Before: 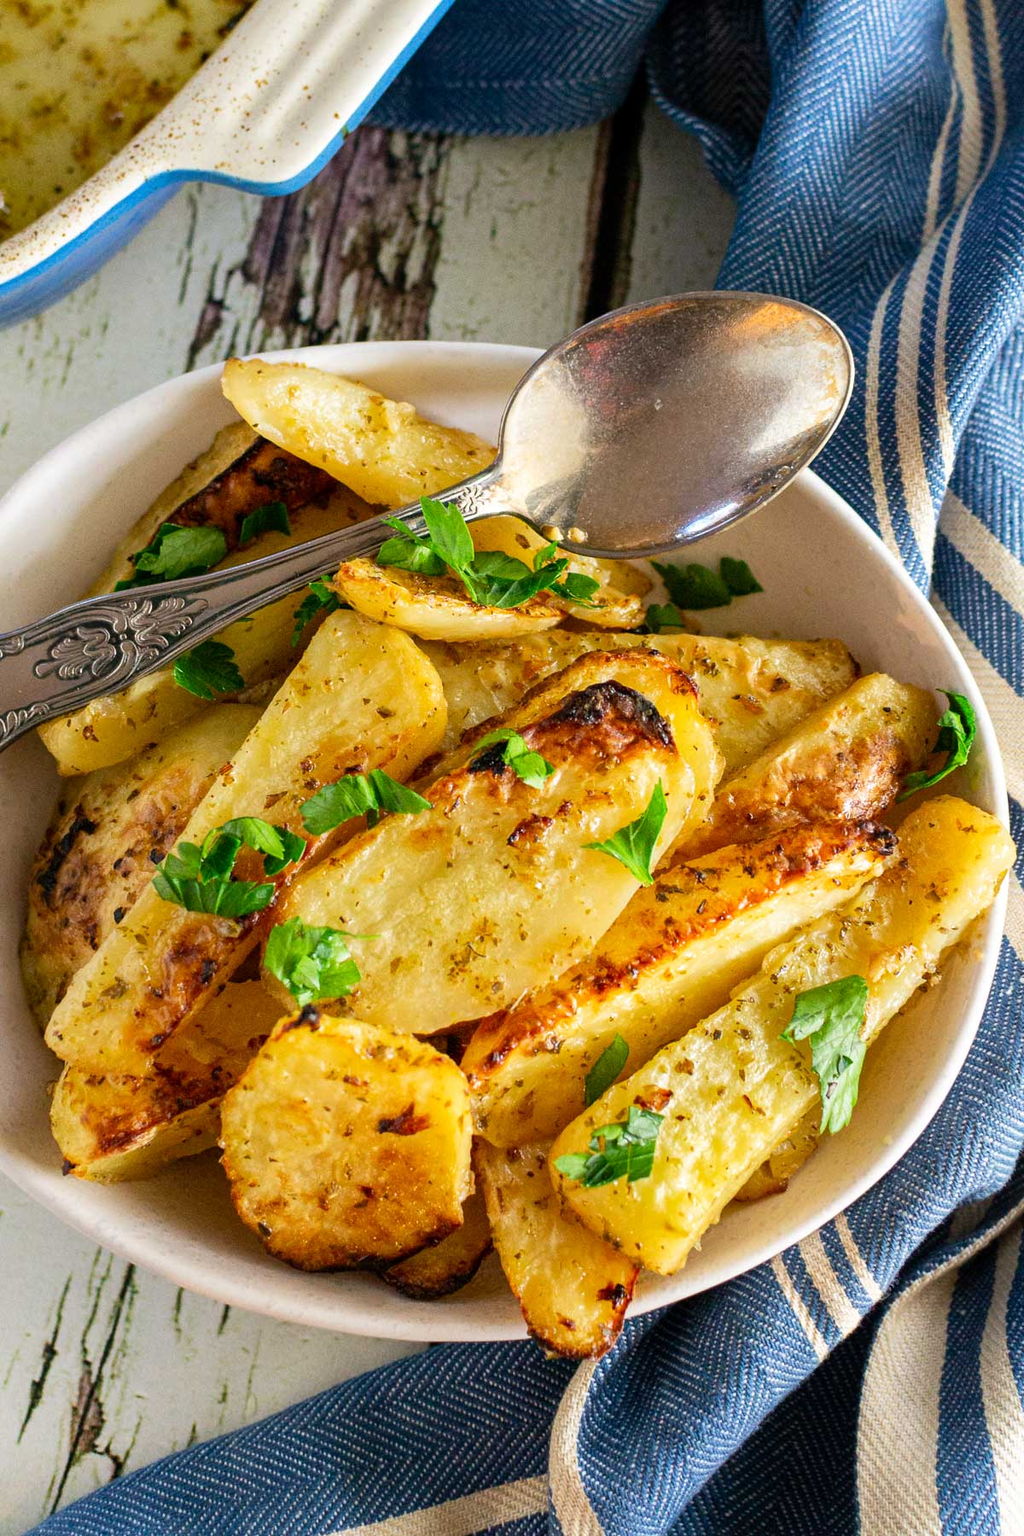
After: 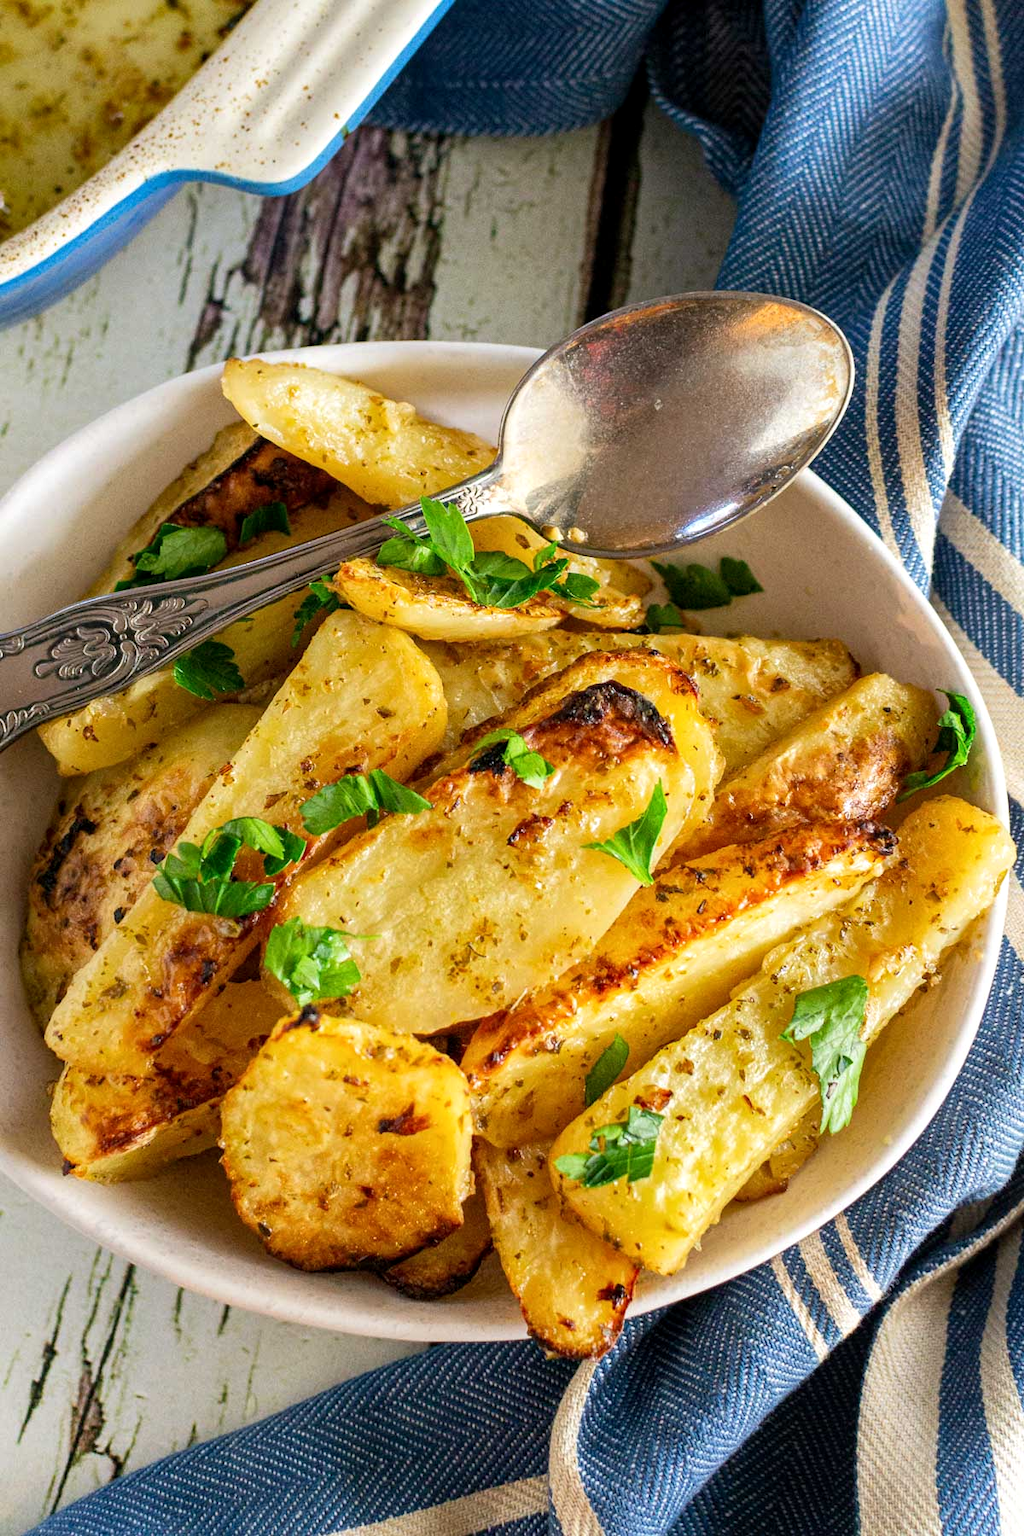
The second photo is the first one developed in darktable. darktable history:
local contrast: highlights 100%, shadows 97%, detail 119%, midtone range 0.2
